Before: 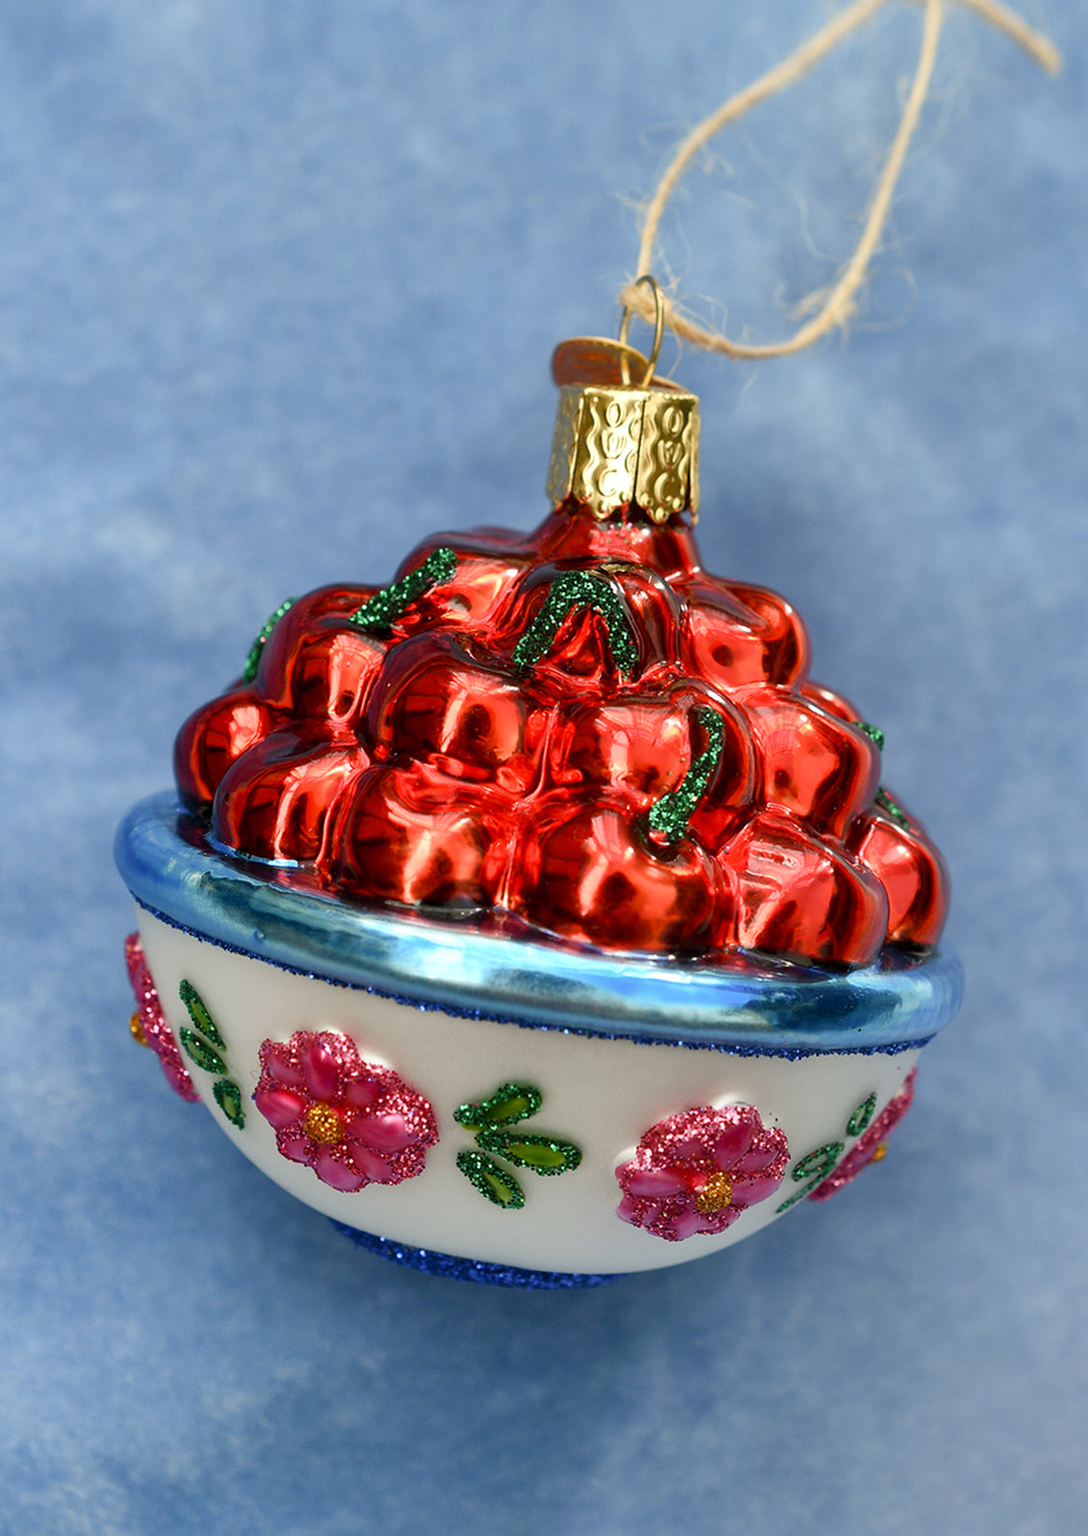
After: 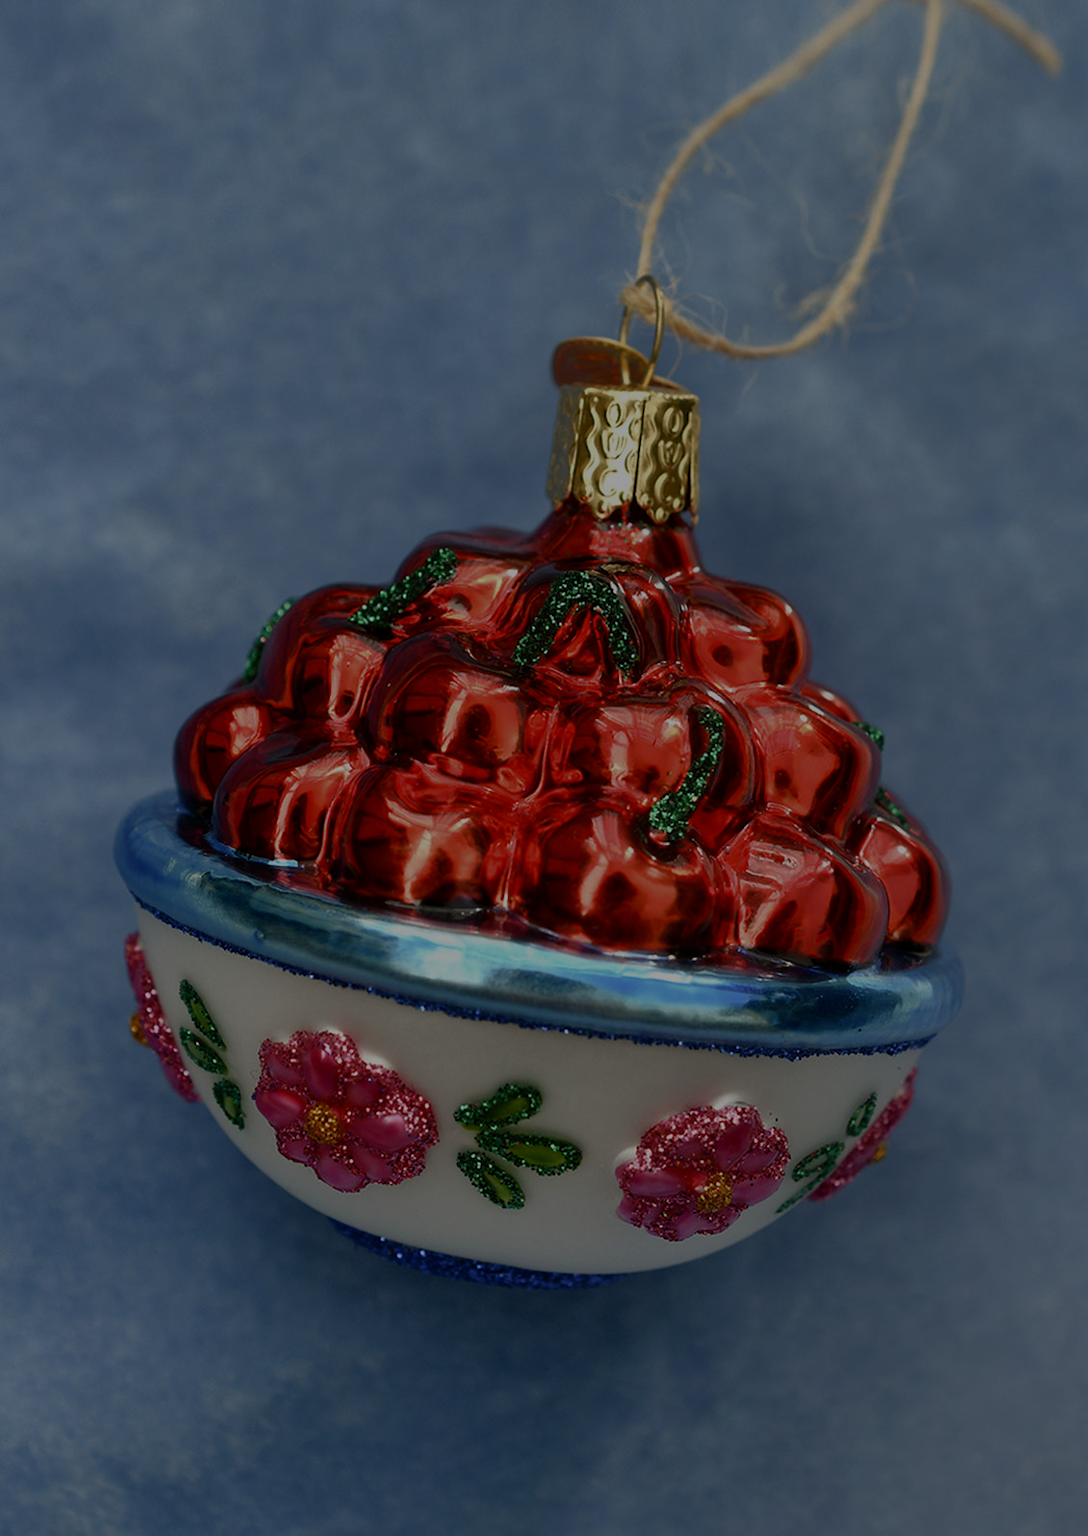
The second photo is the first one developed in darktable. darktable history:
tone equalizer: -8 EV -1.99 EV, -7 EV -1.97 EV, -6 EV -1.99 EV, -5 EV -1.99 EV, -4 EV -1.98 EV, -3 EV -1.97 EV, -2 EV -1.99 EV, -1 EV -1.63 EV, +0 EV -1.99 EV, edges refinement/feathering 500, mask exposure compensation -1.57 EV, preserve details no
